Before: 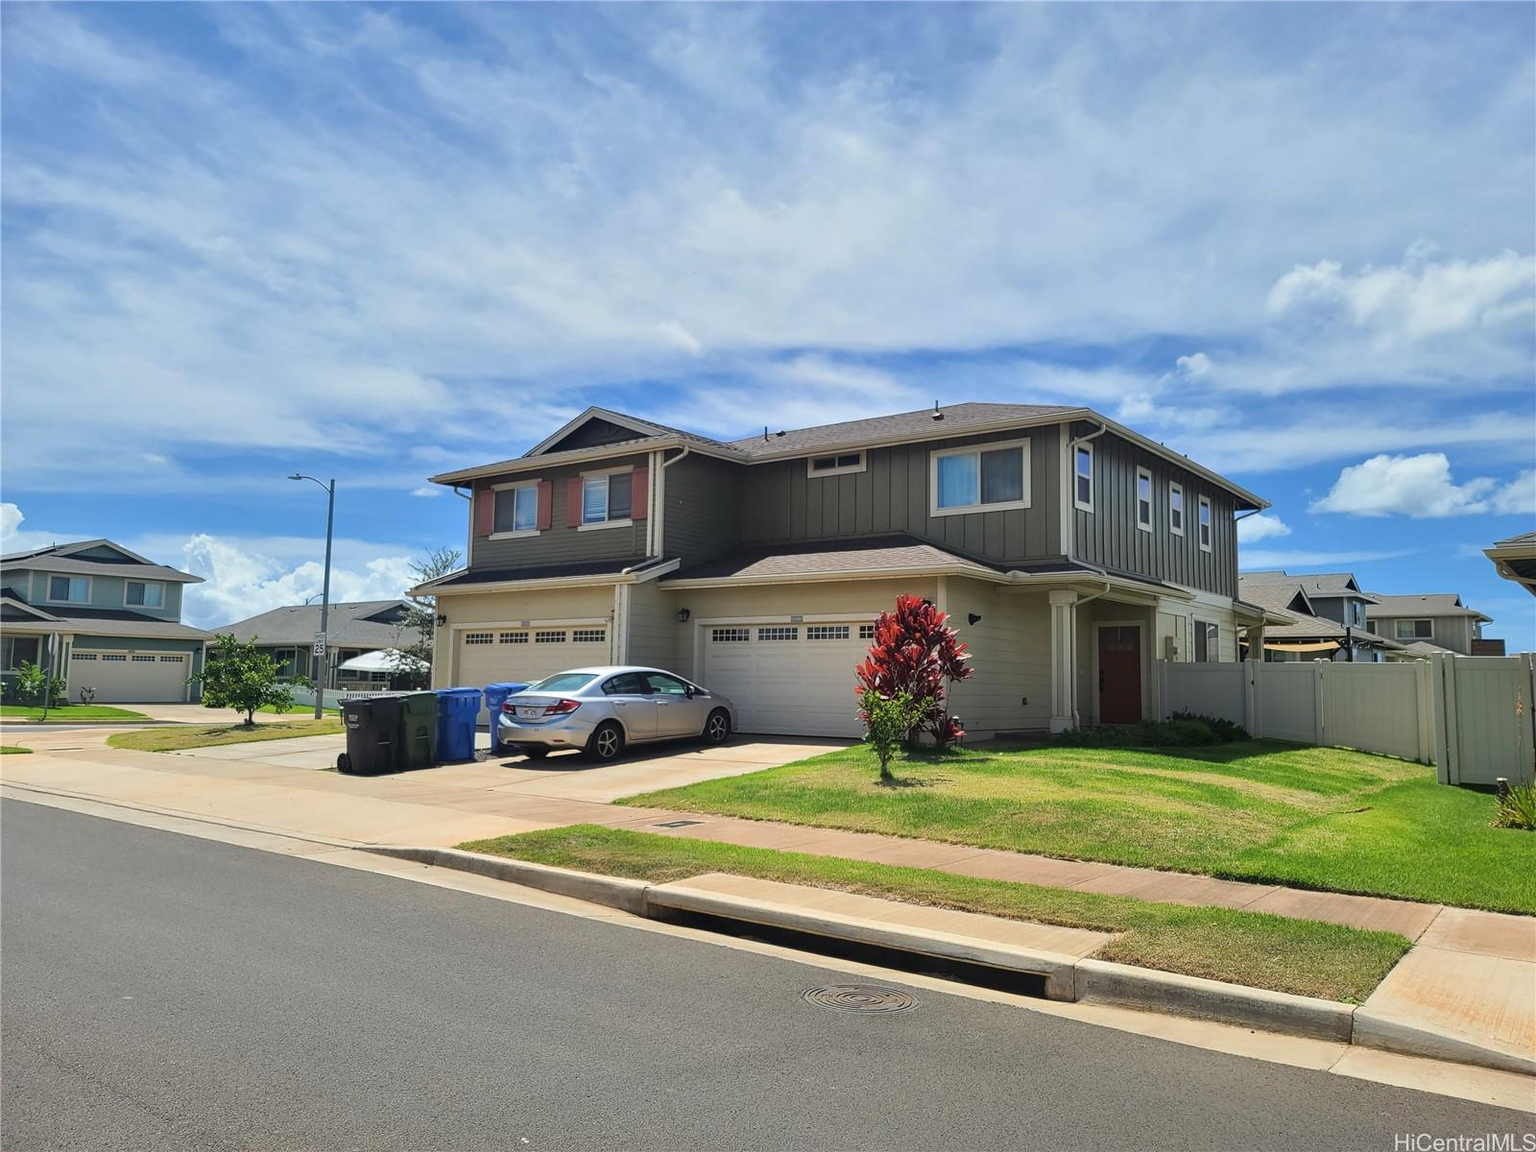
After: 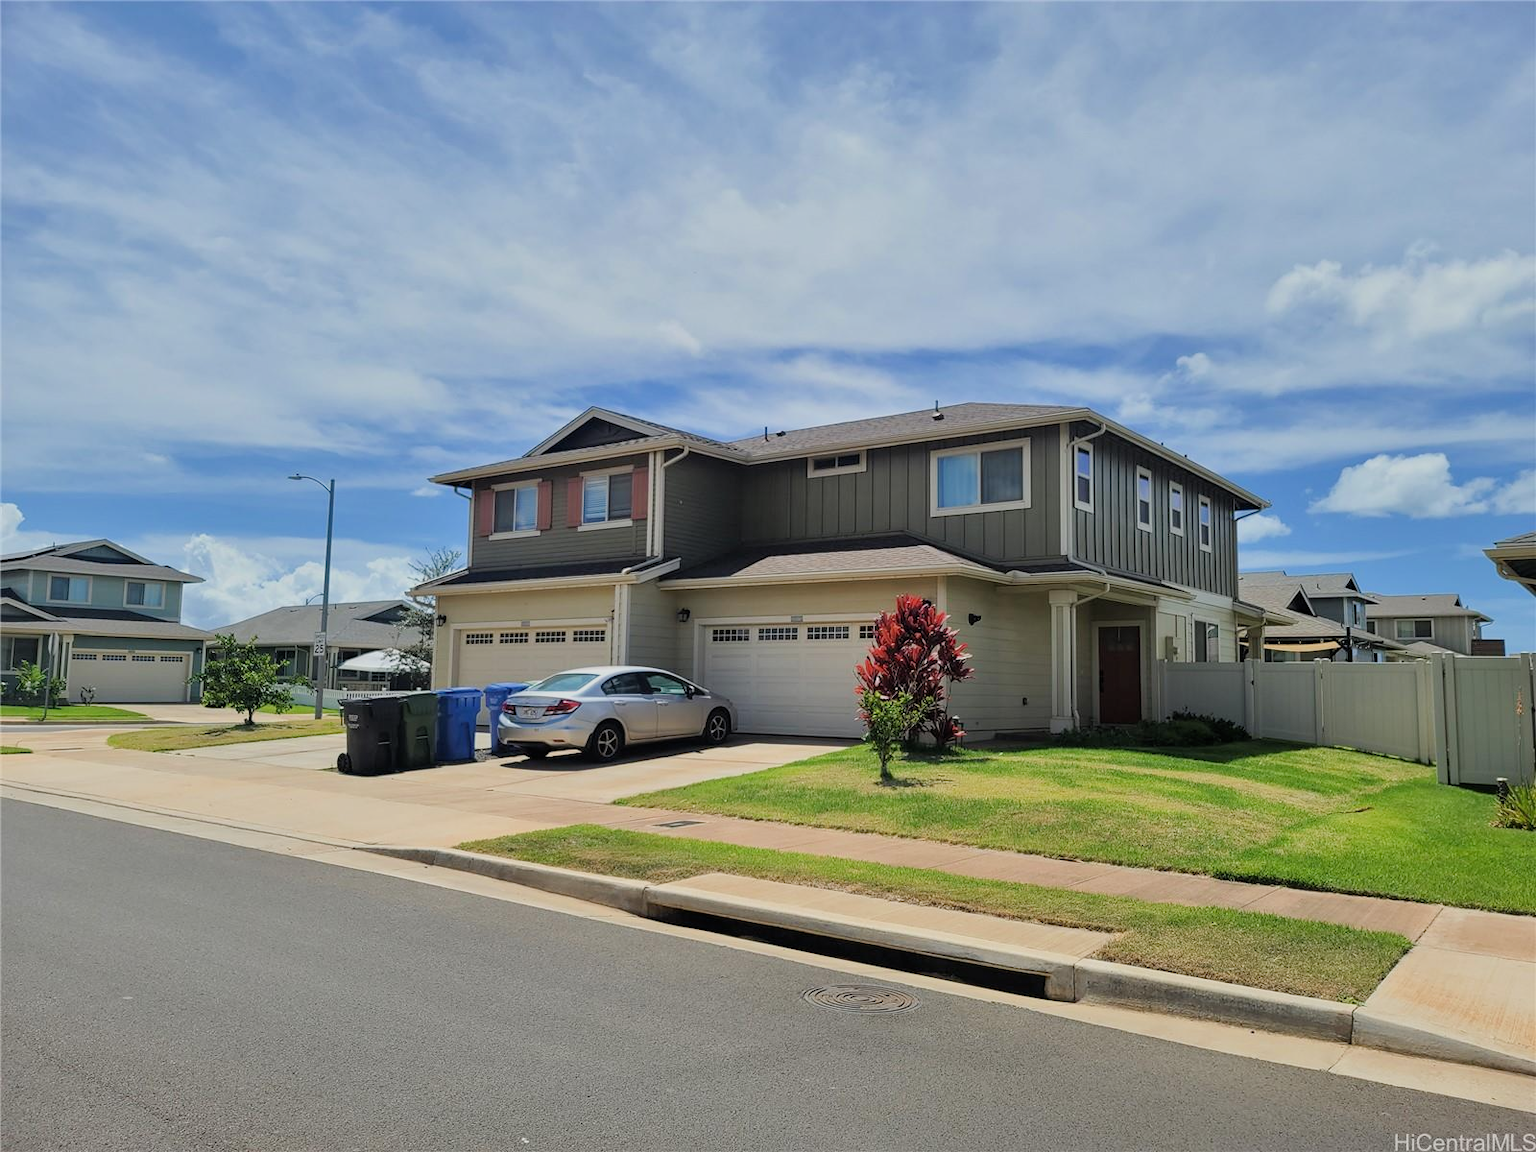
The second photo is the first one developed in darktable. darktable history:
filmic rgb: middle gray luminance 18.3%, black relative exposure -11.1 EV, white relative exposure 3.71 EV, target black luminance 0%, hardness 5.85, latitude 57.06%, contrast 0.965, shadows ↔ highlights balance 49.96%
